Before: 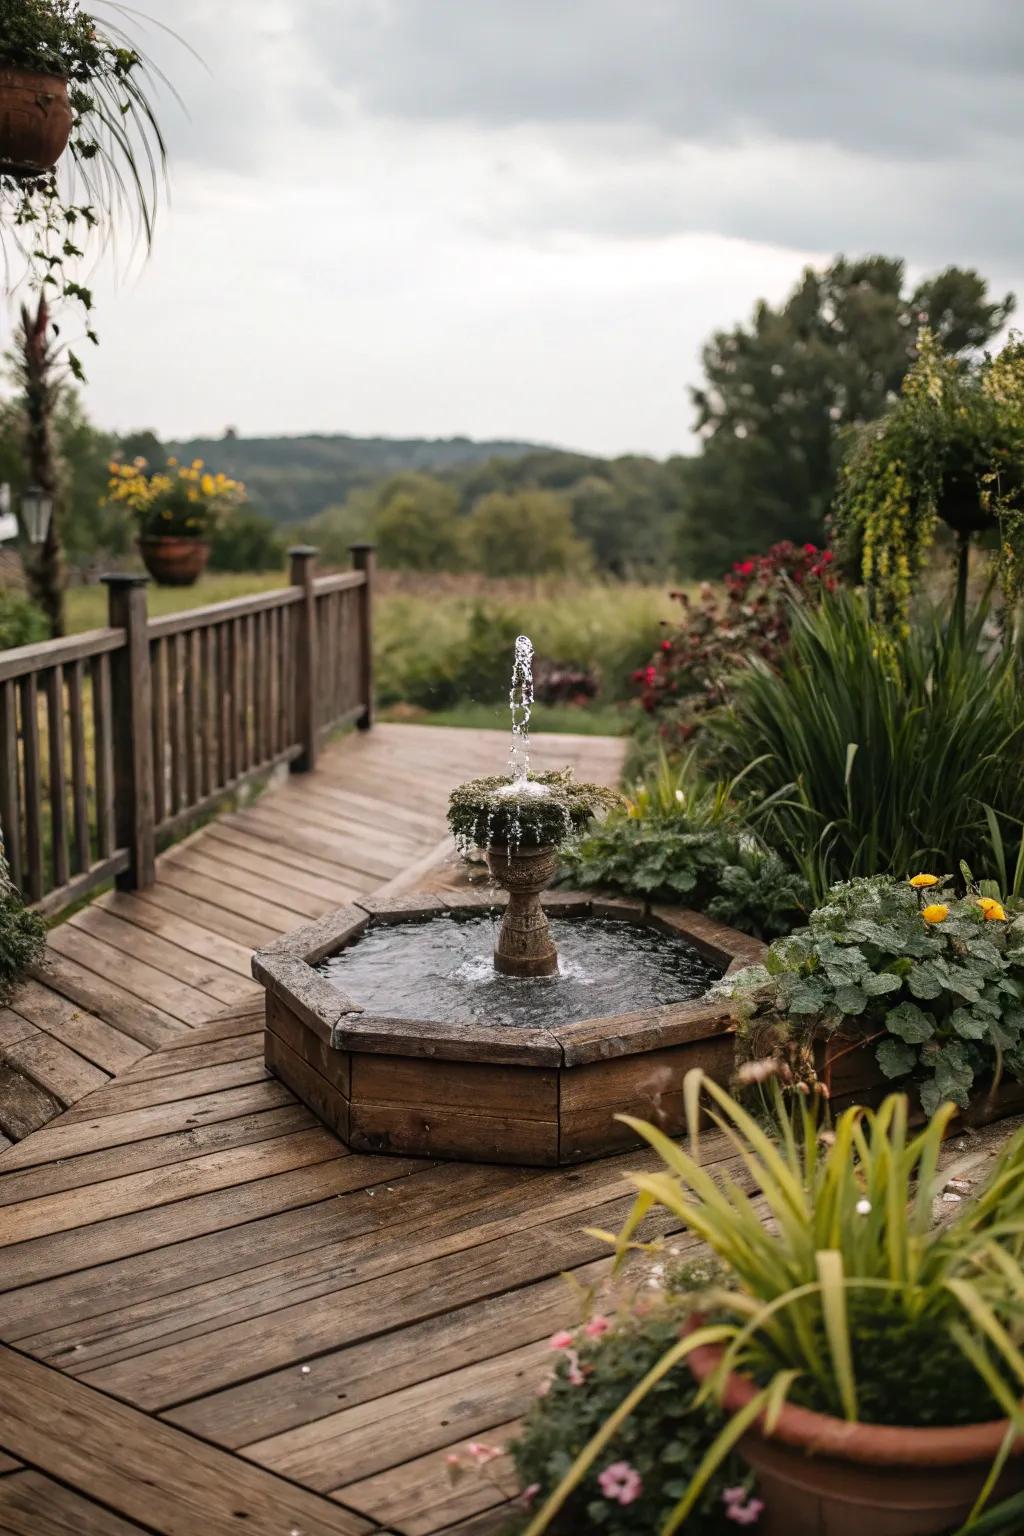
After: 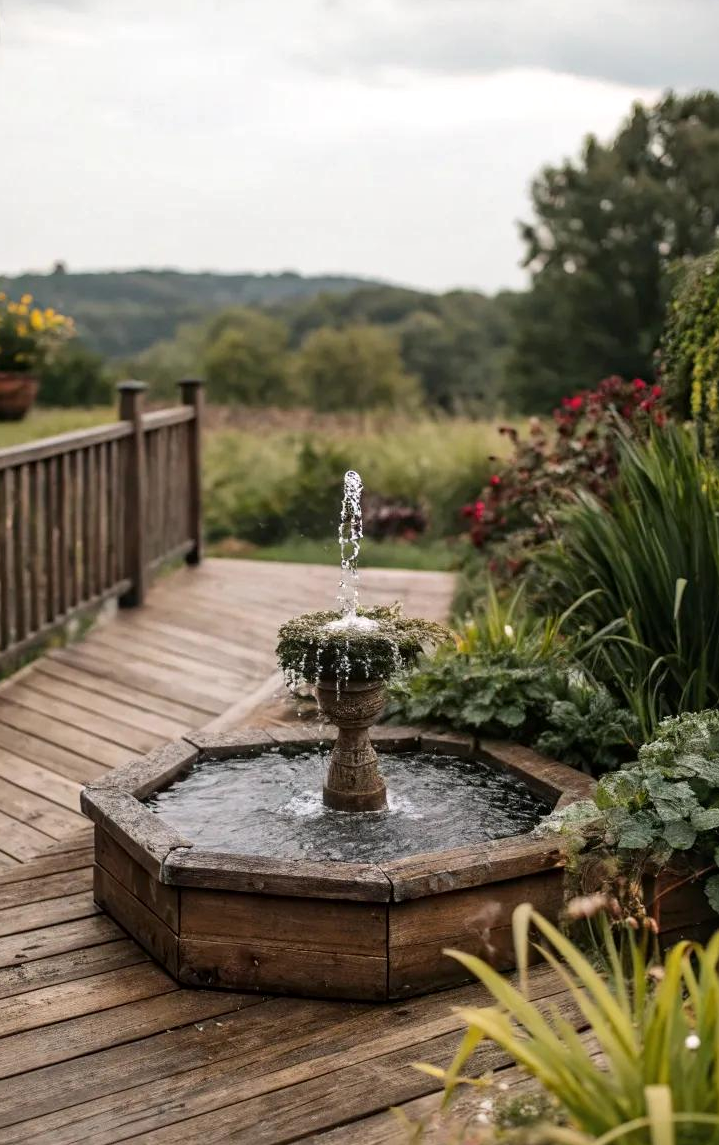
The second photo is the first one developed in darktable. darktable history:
local contrast: mode bilateral grid, contrast 21, coarseness 49, detail 119%, midtone range 0.2
crop and rotate: left 16.769%, top 10.773%, right 13.014%, bottom 14.647%
